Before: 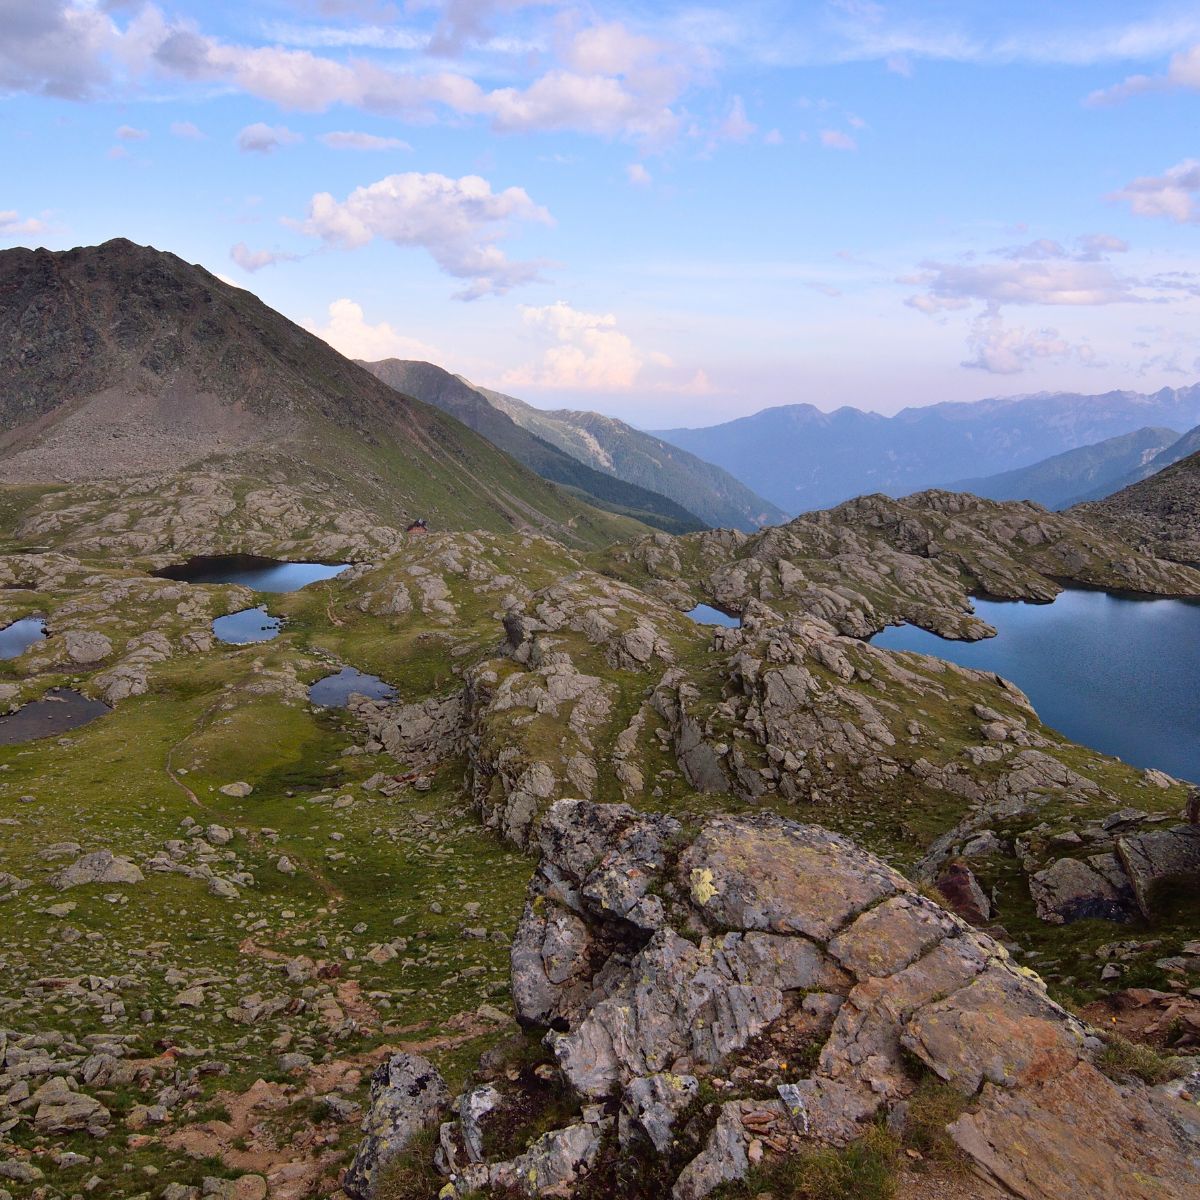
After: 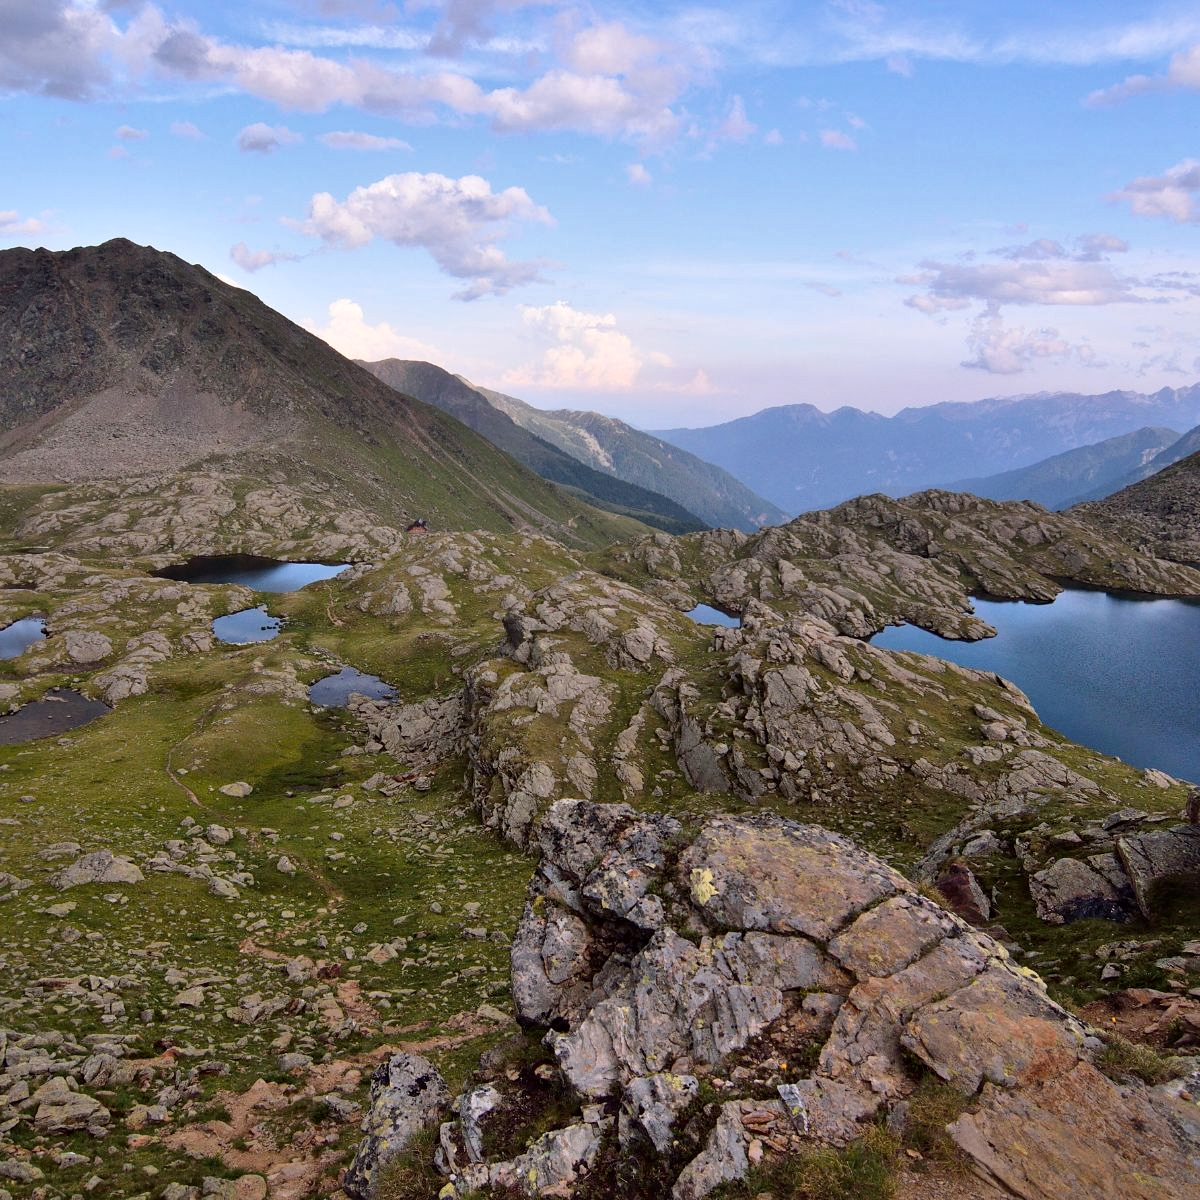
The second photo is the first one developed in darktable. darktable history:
shadows and highlights: shadows 37.27, highlights -28.18, soften with gaussian
local contrast: mode bilateral grid, contrast 25, coarseness 50, detail 123%, midtone range 0.2
